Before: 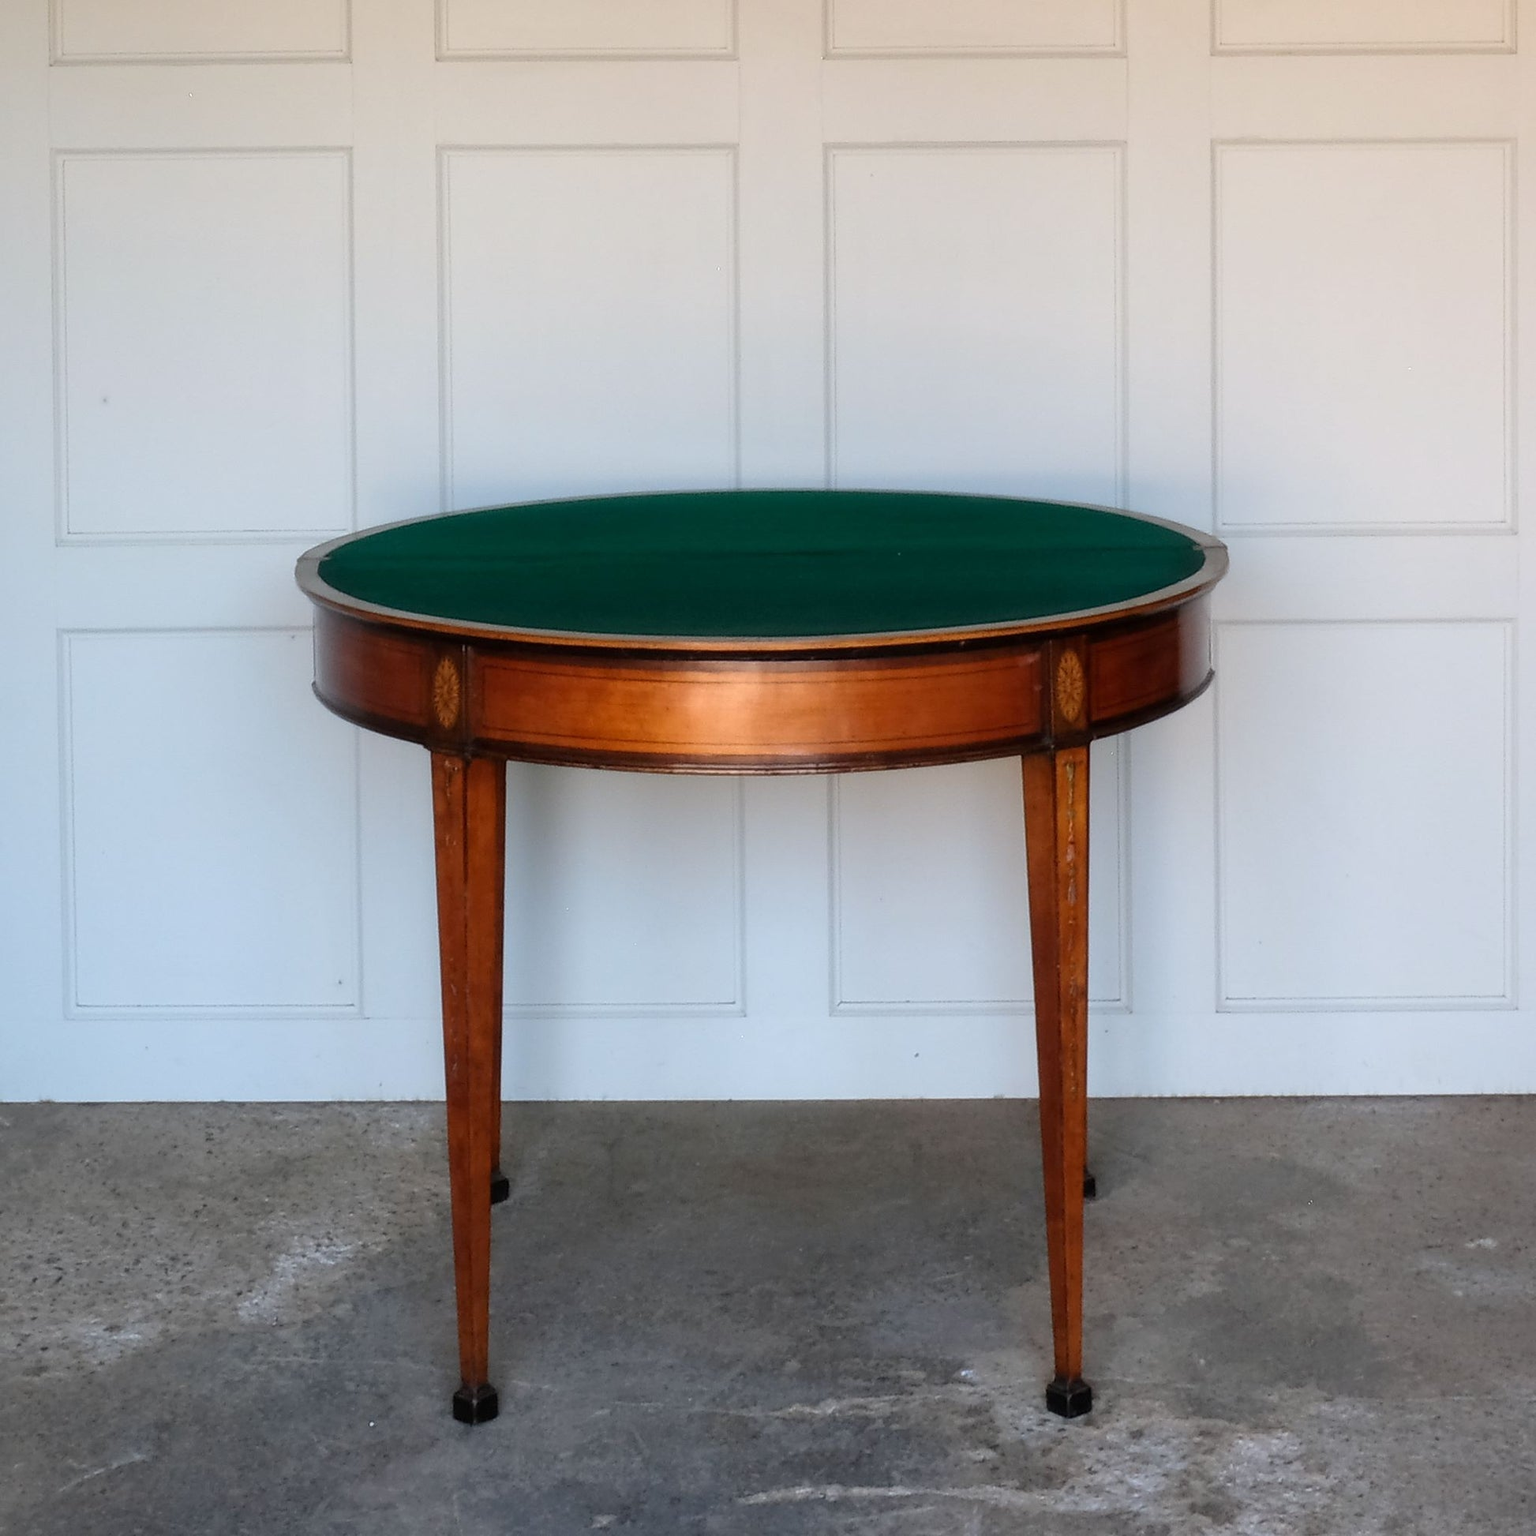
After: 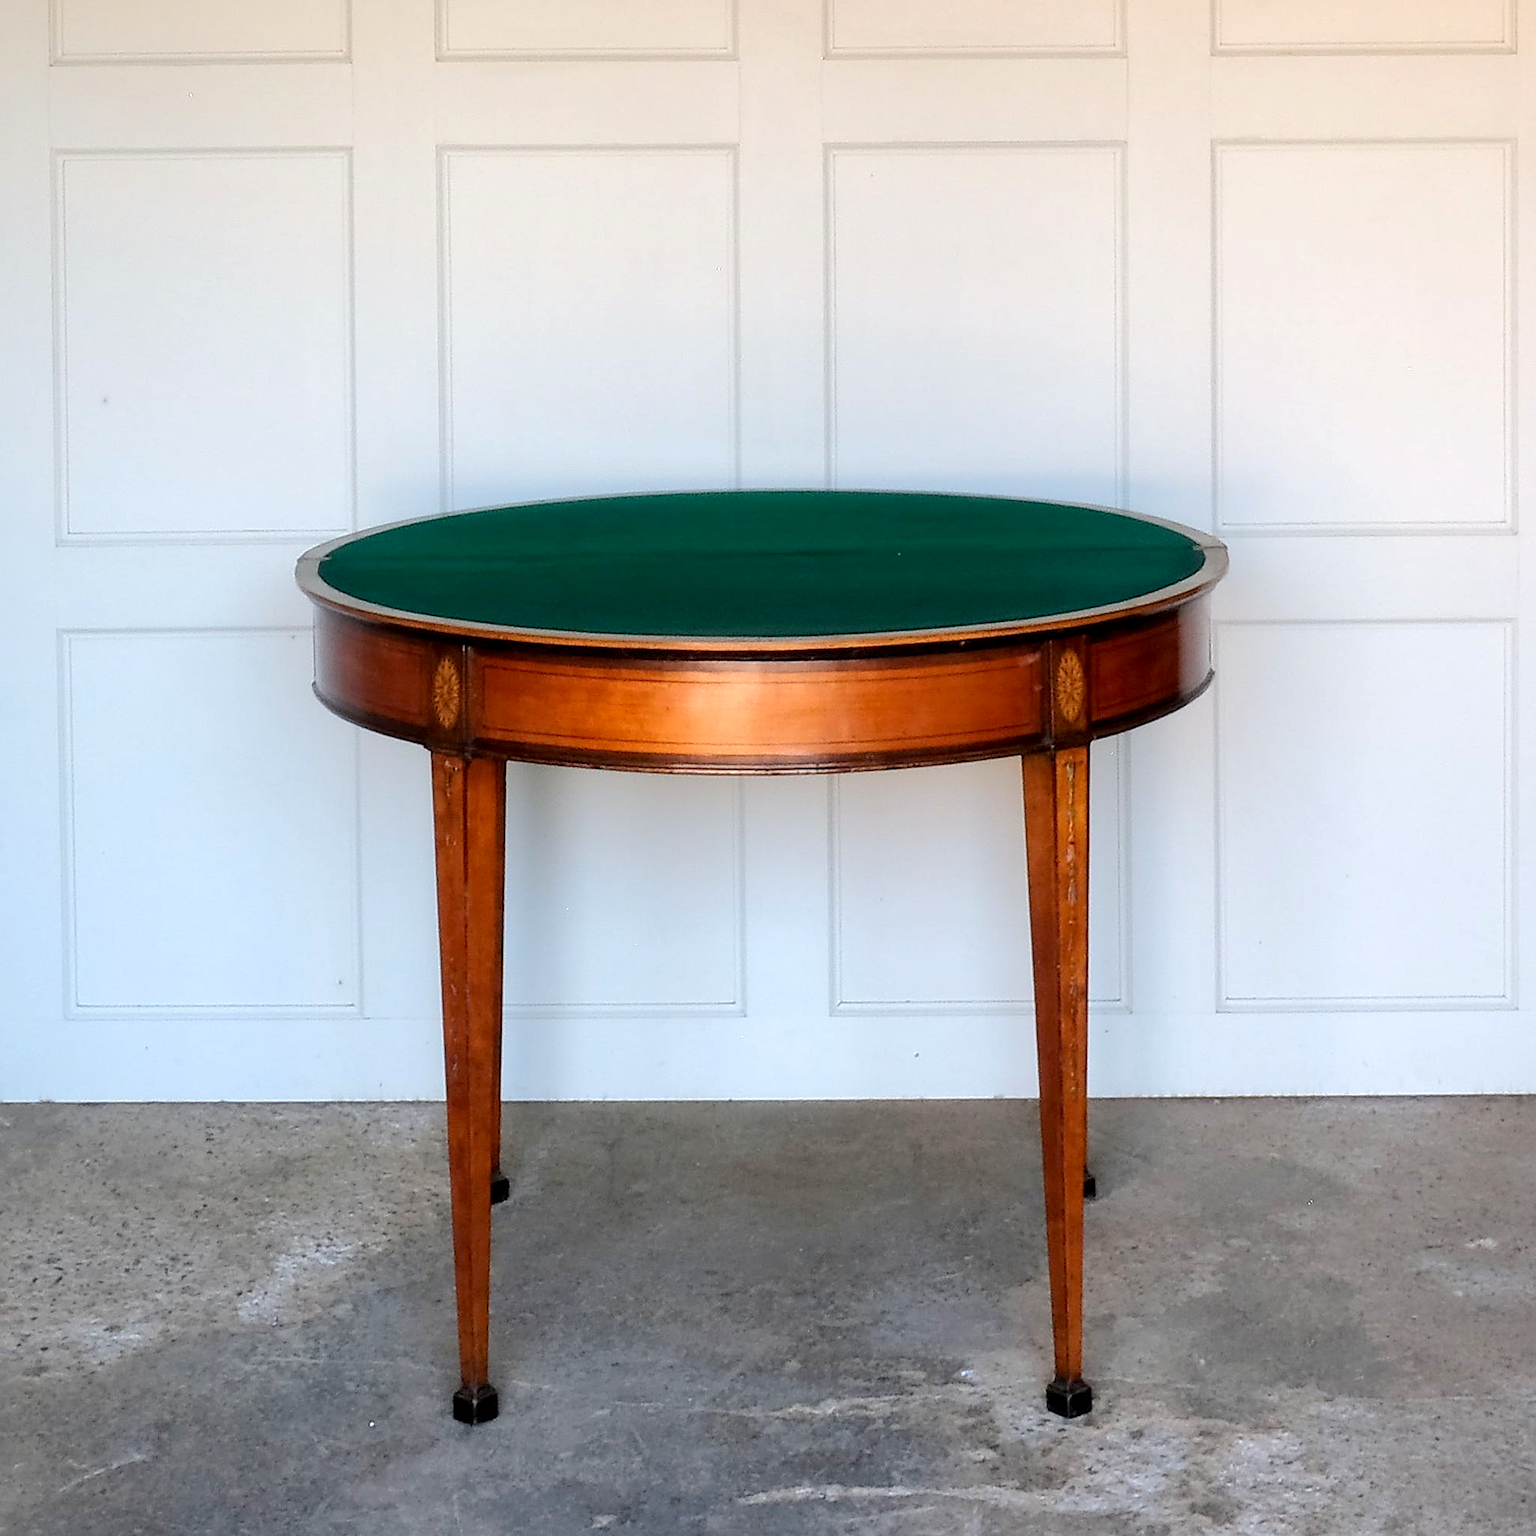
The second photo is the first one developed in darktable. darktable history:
sharpen: on, module defaults
exposure: black level correction 0.003, exposure 0.383 EV, compensate highlight preservation false
vibrance: vibrance 0%
base curve: curves: ch0 [(0, 0) (0.262, 0.32) (0.722, 0.705) (1, 1)]
